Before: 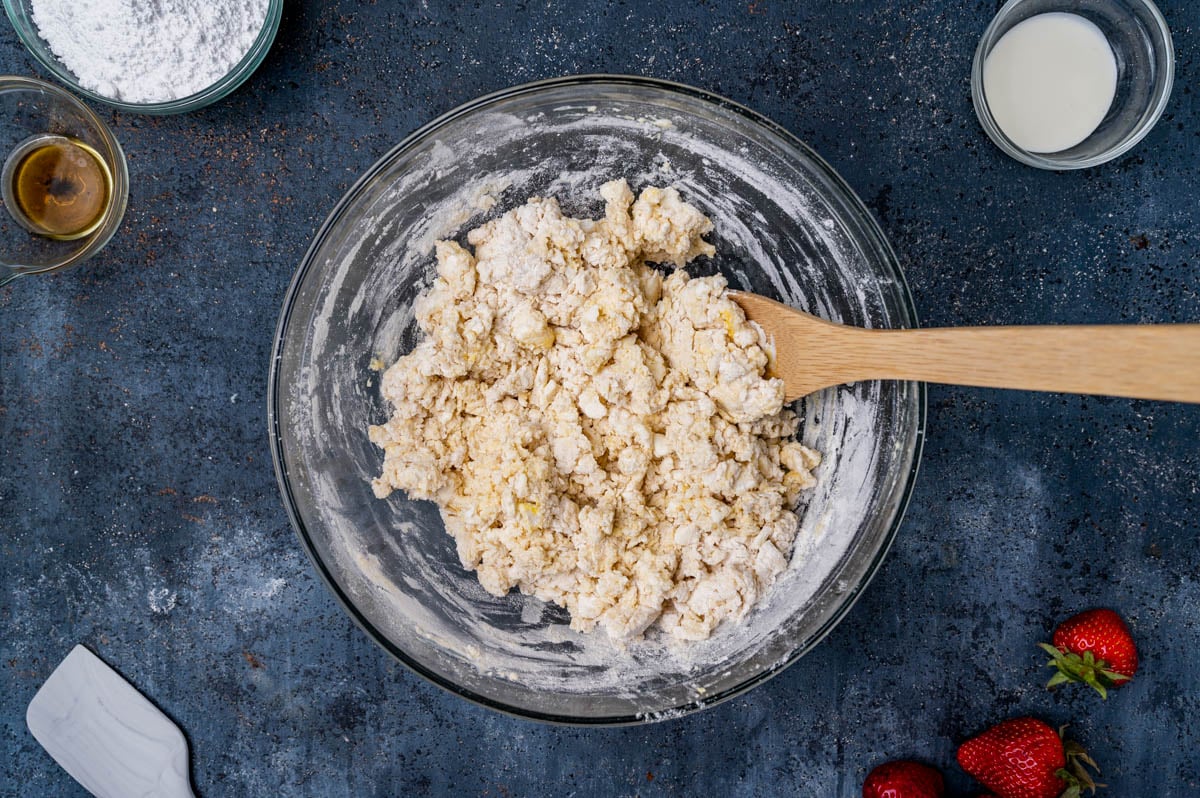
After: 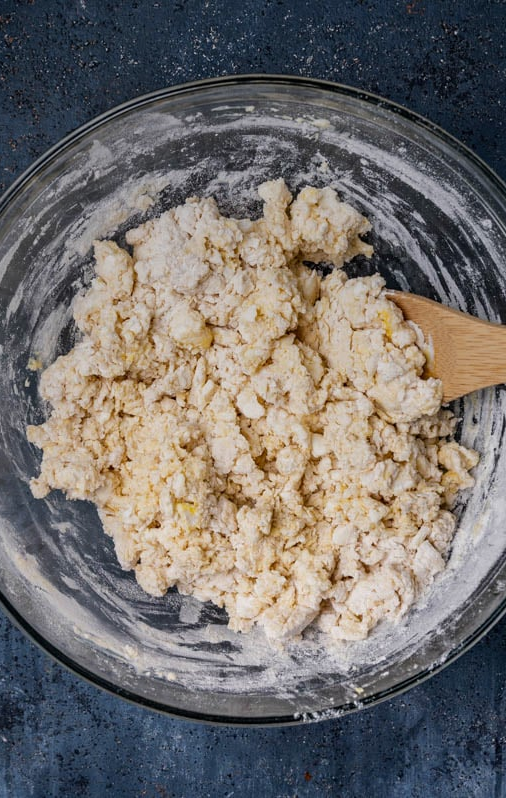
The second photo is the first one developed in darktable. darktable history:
graduated density: rotation -0.352°, offset 57.64
crop: left 28.583%, right 29.231%
